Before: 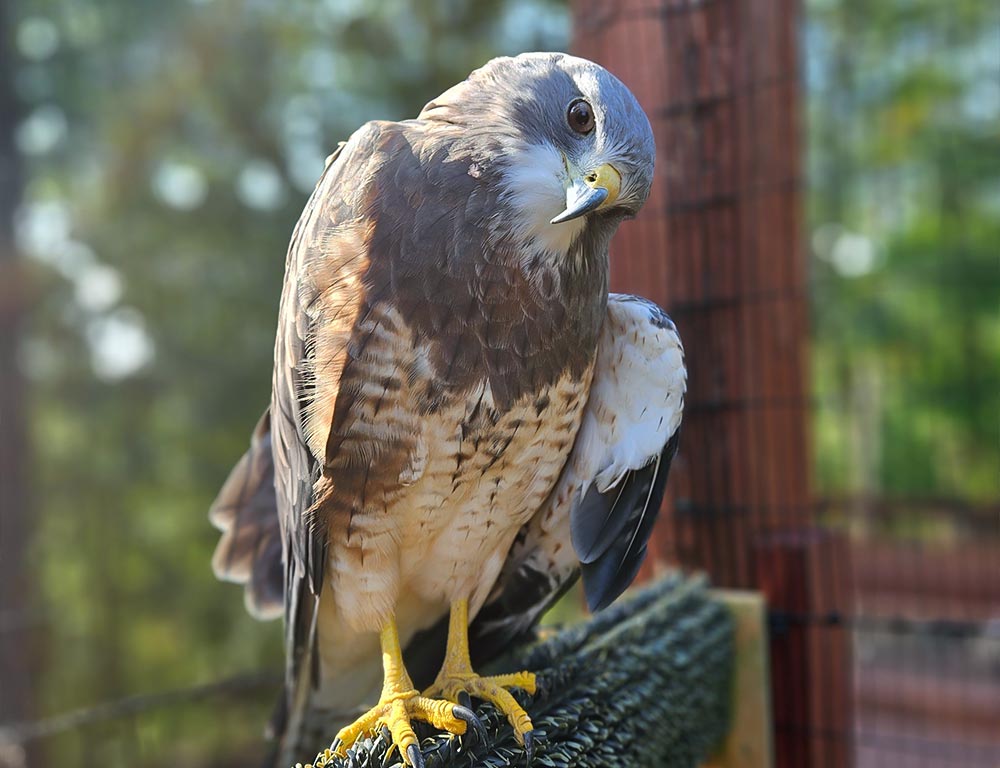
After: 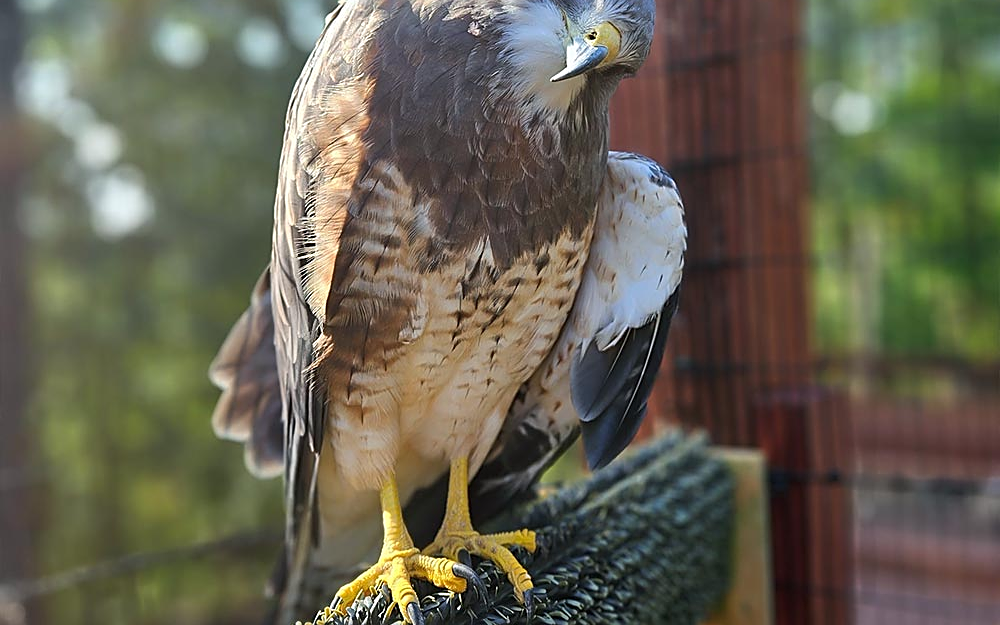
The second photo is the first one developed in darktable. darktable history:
crop and rotate: top 18.499%
sharpen: on, module defaults
